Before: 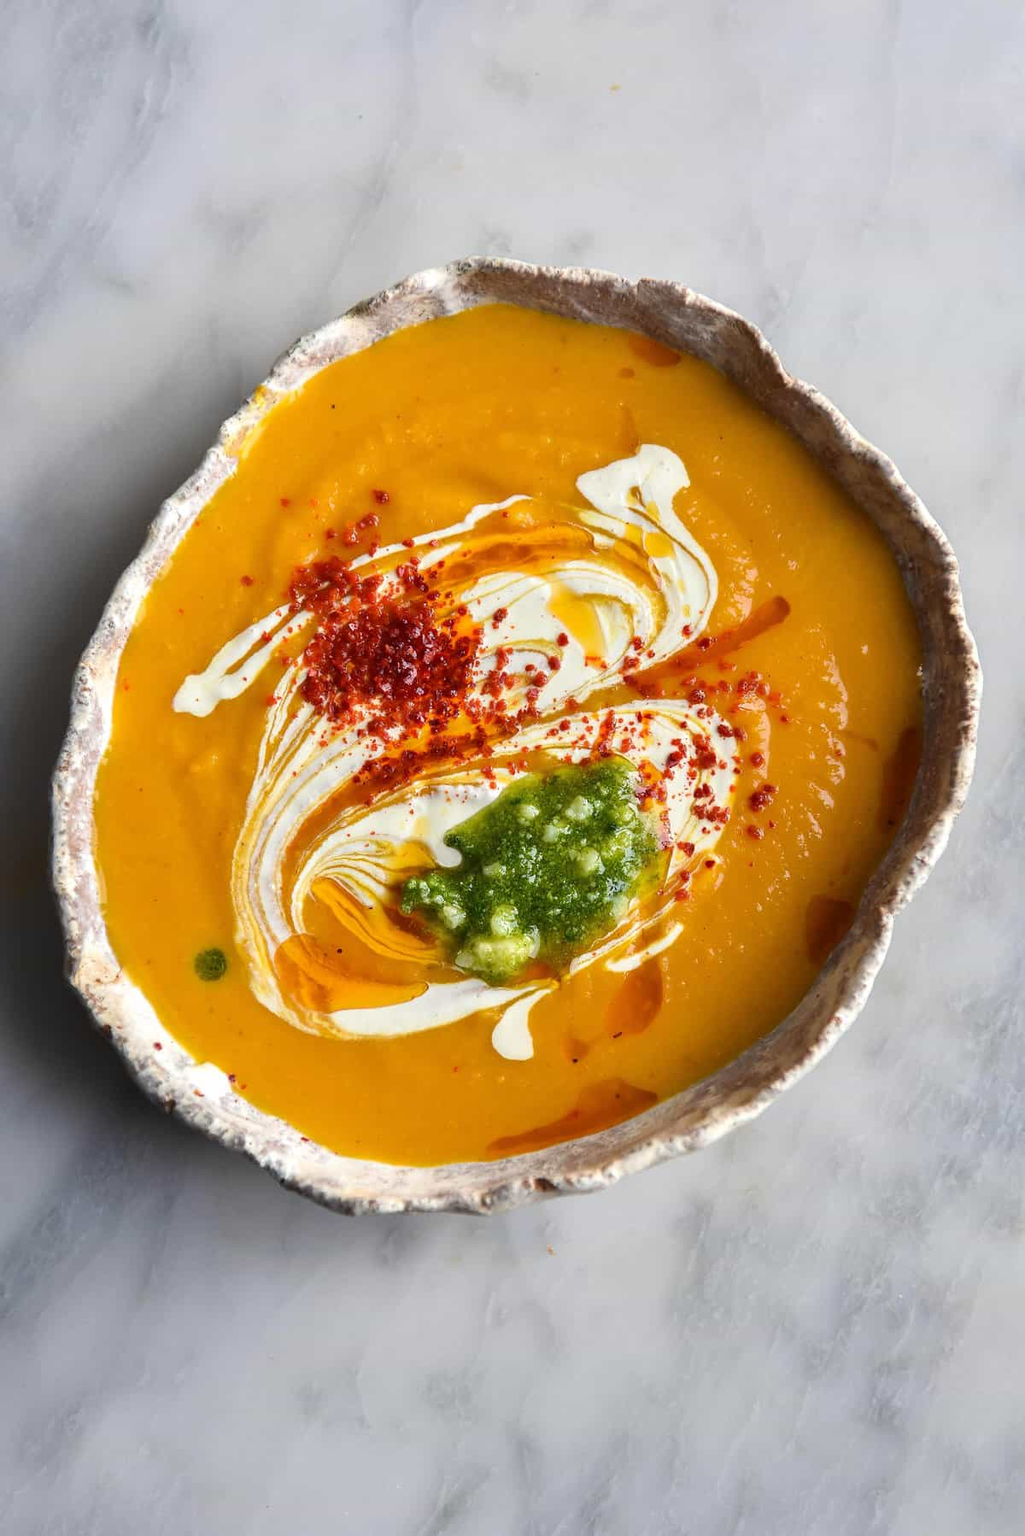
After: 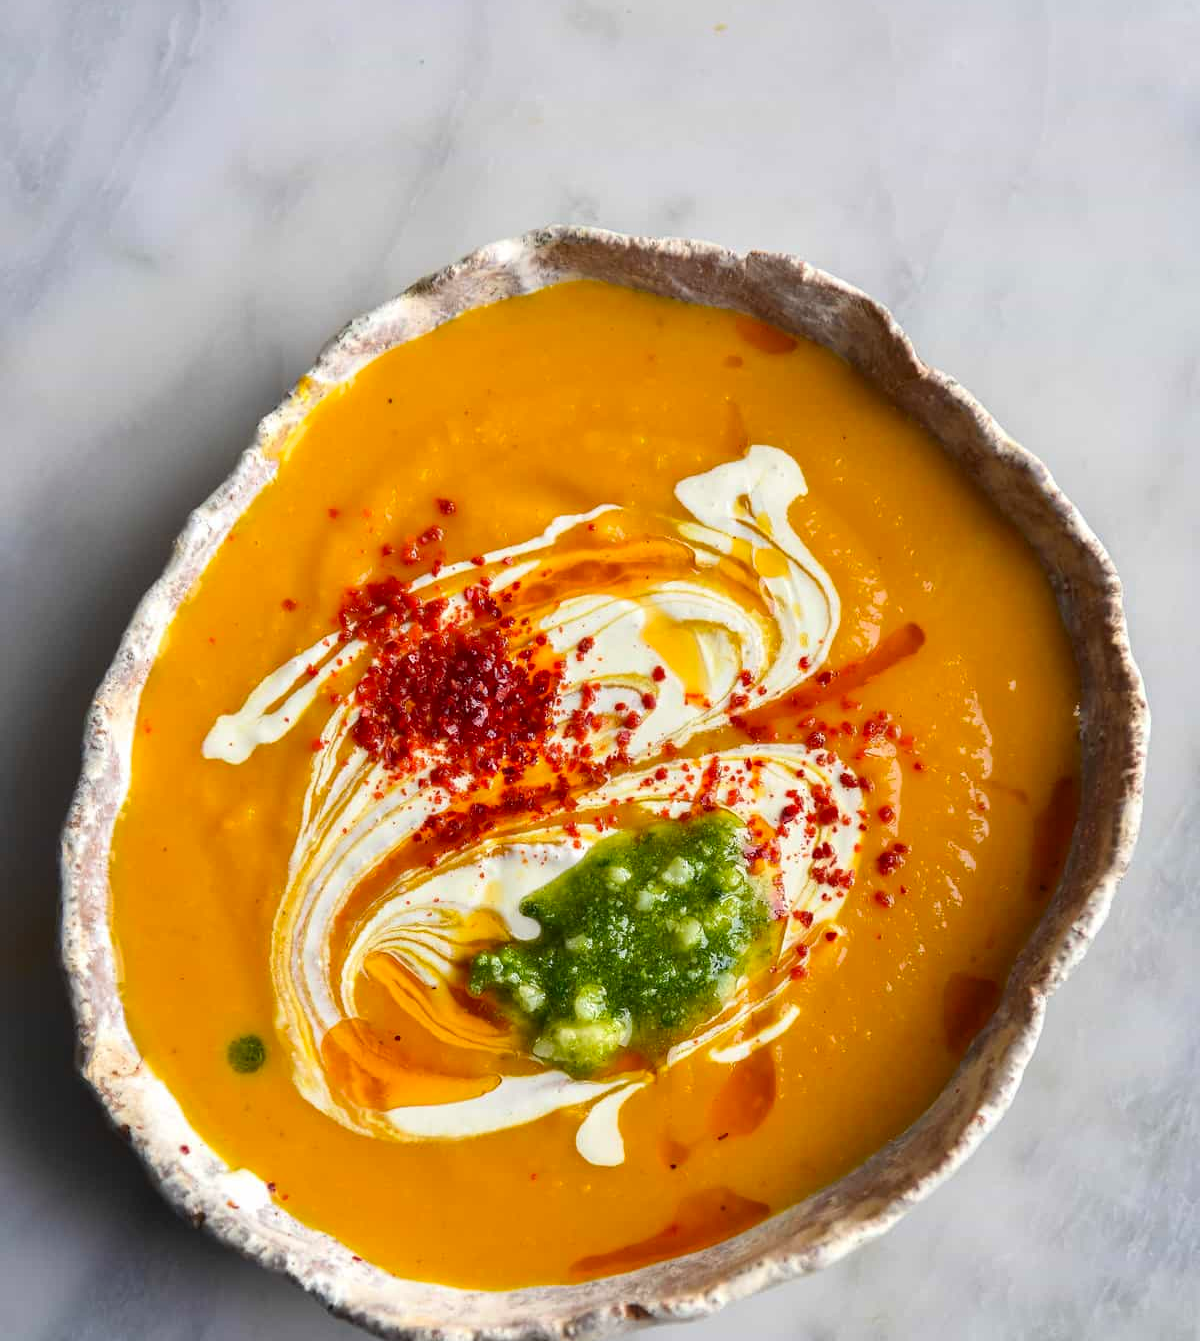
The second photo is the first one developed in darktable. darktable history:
contrast brightness saturation: contrast 0.042, saturation 0.161
crop: top 4.211%, bottom 21.152%
